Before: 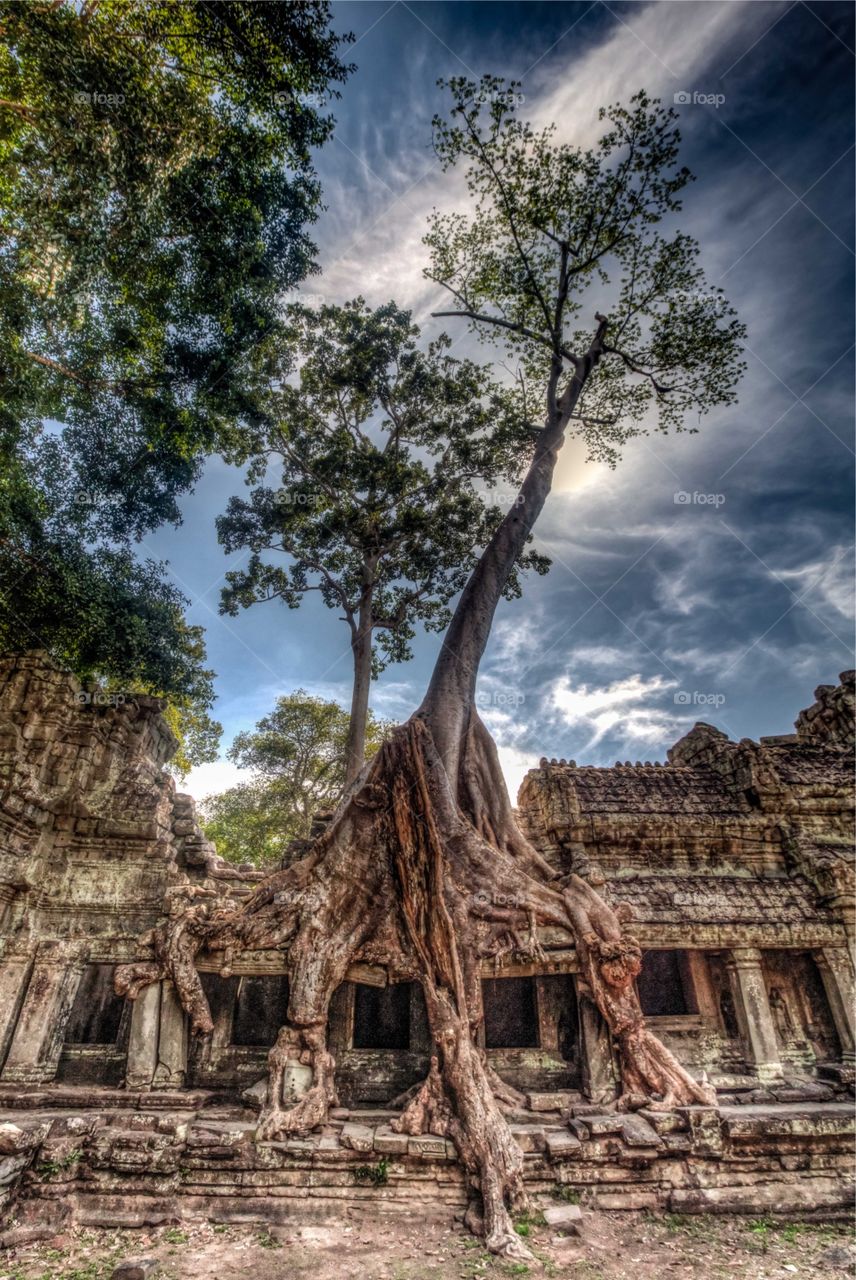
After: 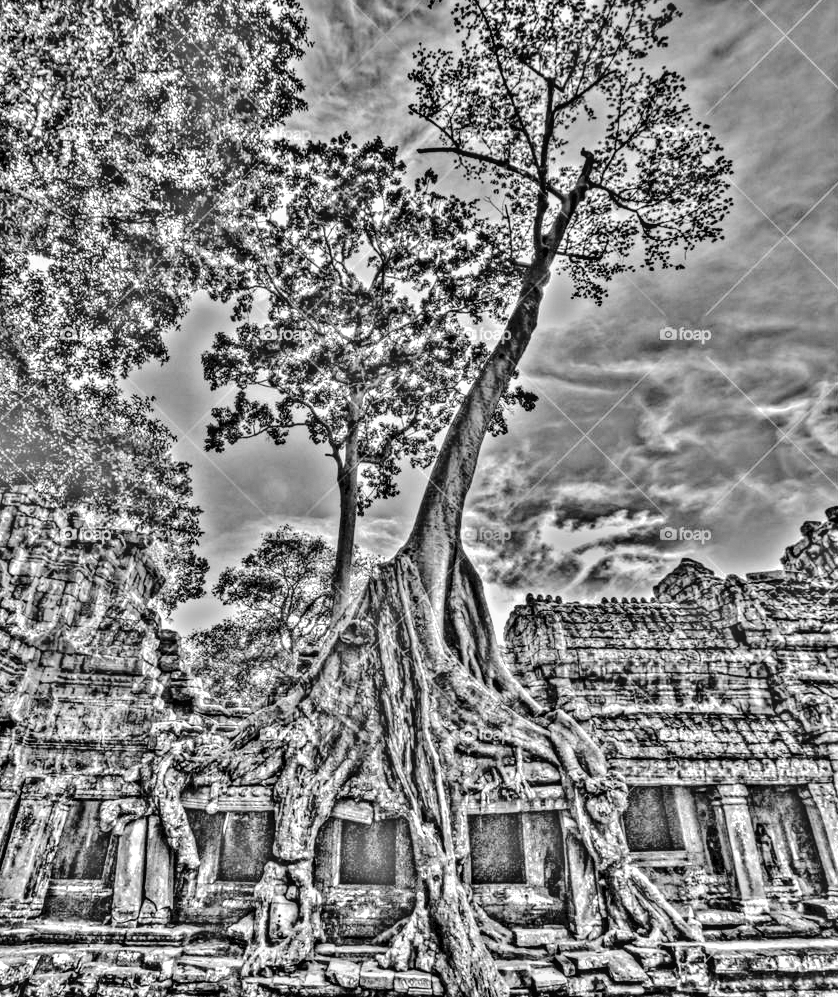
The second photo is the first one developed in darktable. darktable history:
crop and rotate: left 1.814%, top 12.818%, right 0.25%, bottom 9.225%
tone curve: curves: ch0 [(0, 0) (0.003, 0.031) (0.011, 0.033) (0.025, 0.038) (0.044, 0.049) (0.069, 0.059) (0.1, 0.071) (0.136, 0.093) (0.177, 0.142) (0.224, 0.204) (0.277, 0.292) (0.335, 0.387) (0.399, 0.484) (0.468, 0.567) (0.543, 0.643) (0.623, 0.712) (0.709, 0.776) (0.801, 0.837) (0.898, 0.903) (1, 1)], preserve colors none
local contrast: on, module defaults
highpass: sharpness 49.79%, contrast boost 49.79%
